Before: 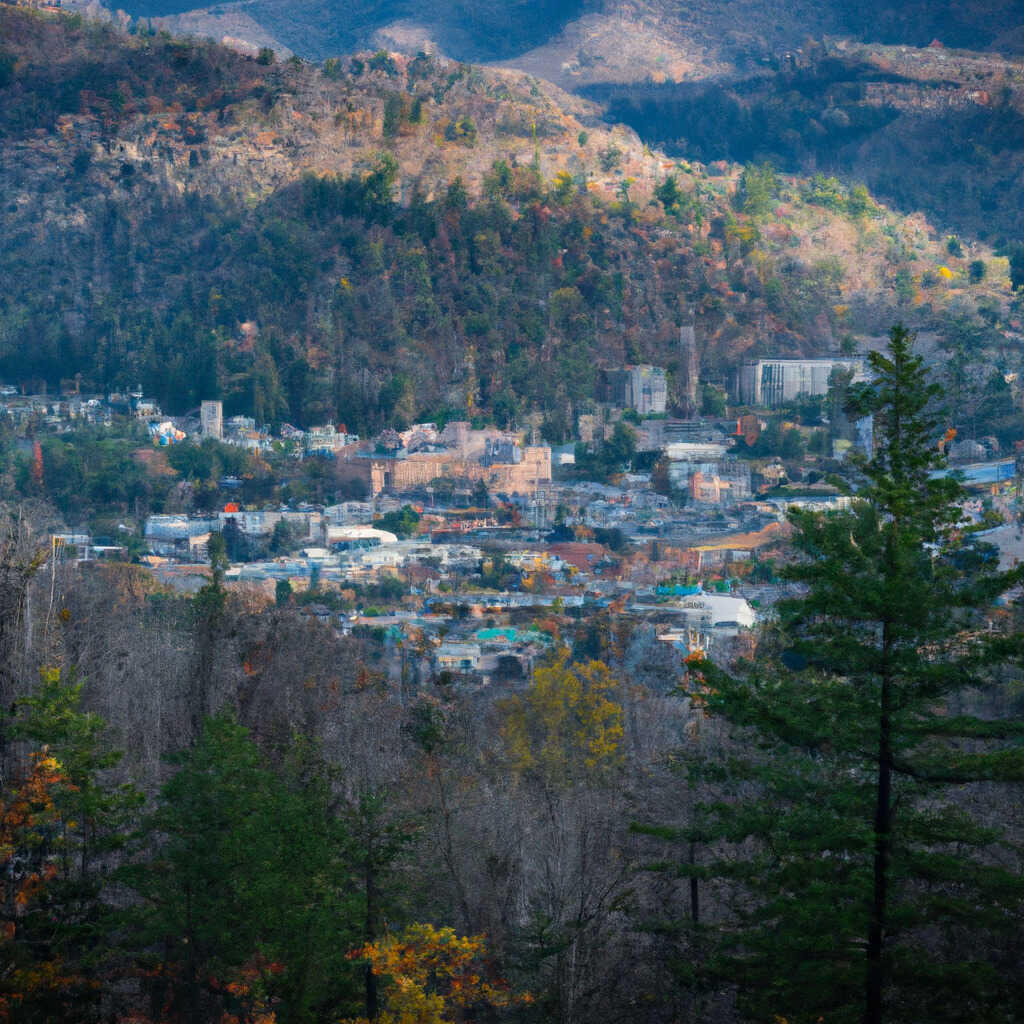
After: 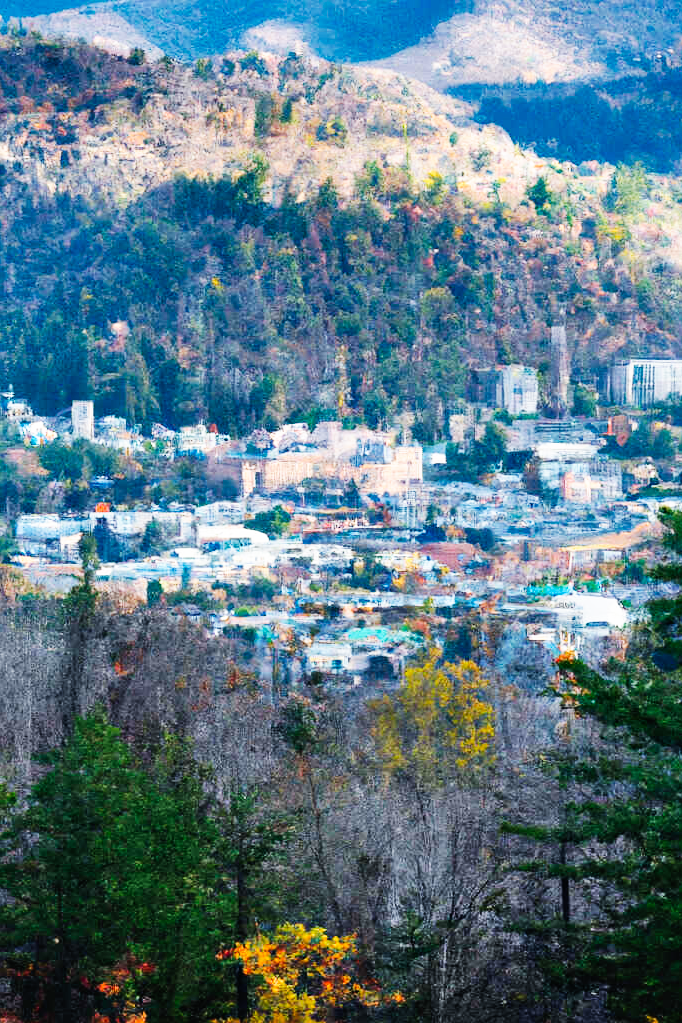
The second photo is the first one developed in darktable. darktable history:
exposure: compensate highlight preservation false
shadows and highlights: shadows color adjustment 97.66%, soften with gaussian
crop and rotate: left 12.648%, right 20.685%
base curve: curves: ch0 [(0, 0) (0.007, 0.004) (0.027, 0.03) (0.046, 0.07) (0.207, 0.54) (0.442, 0.872) (0.673, 0.972) (1, 1)], preserve colors none
sharpen: amount 0.2
